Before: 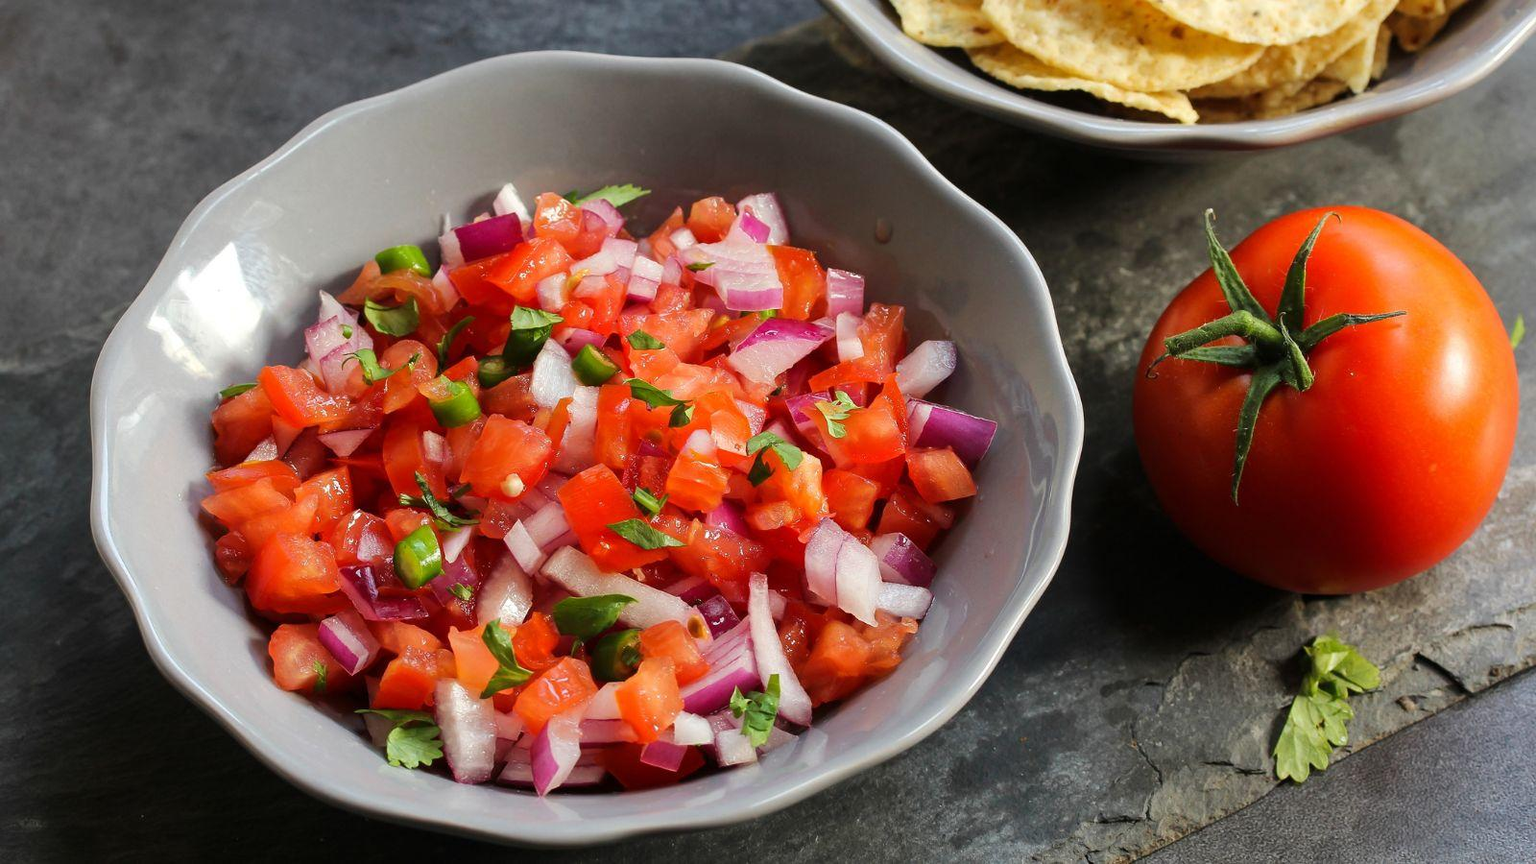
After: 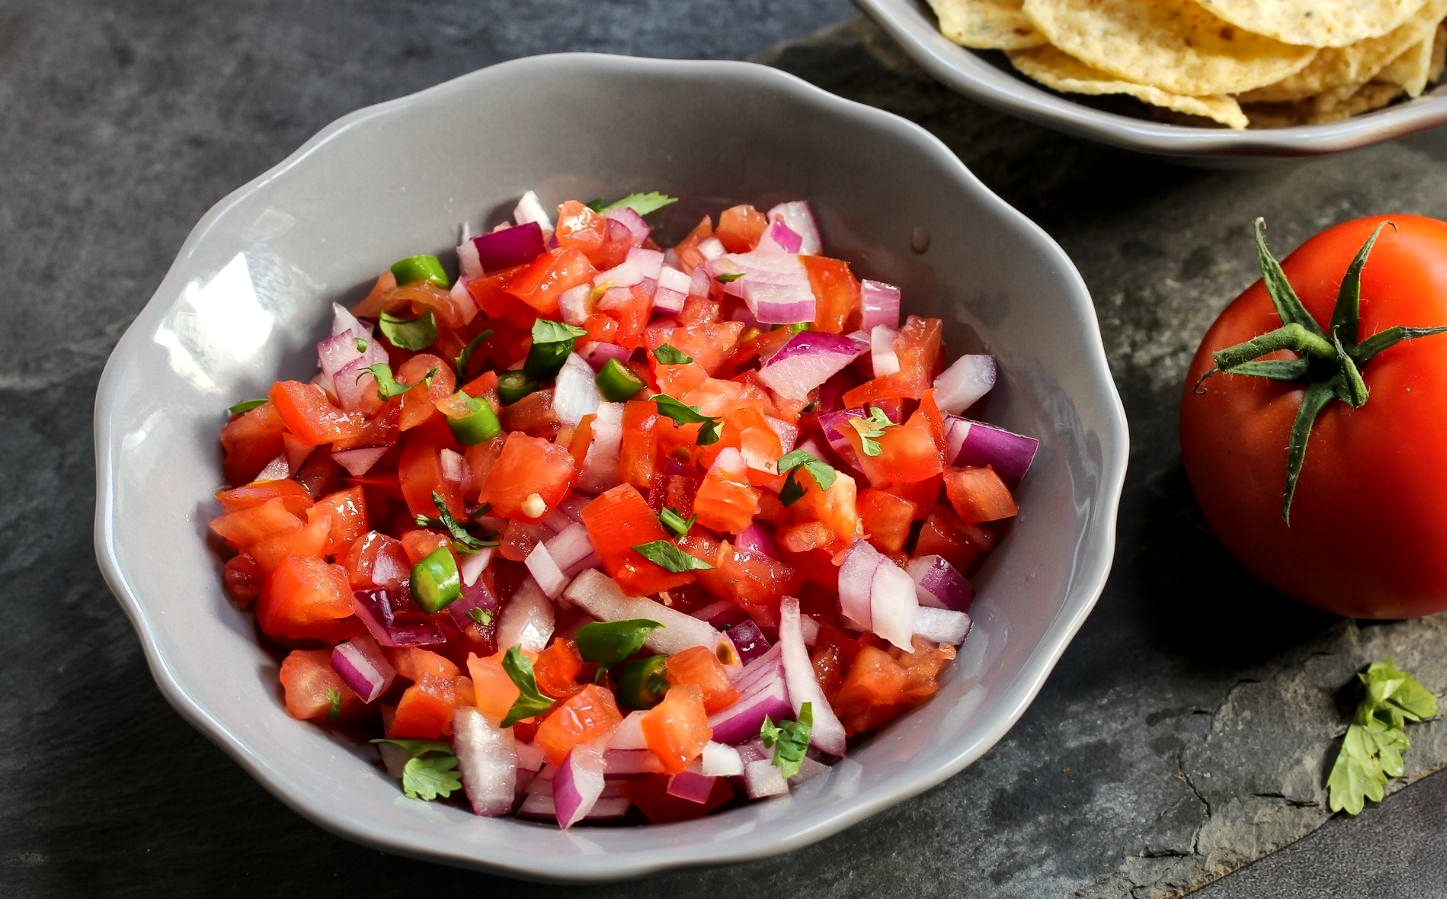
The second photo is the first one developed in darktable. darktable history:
local contrast: mode bilateral grid, contrast 20, coarseness 50, detail 148%, midtone range 0.2
crop: right 9.509%, bottom 0.031%
